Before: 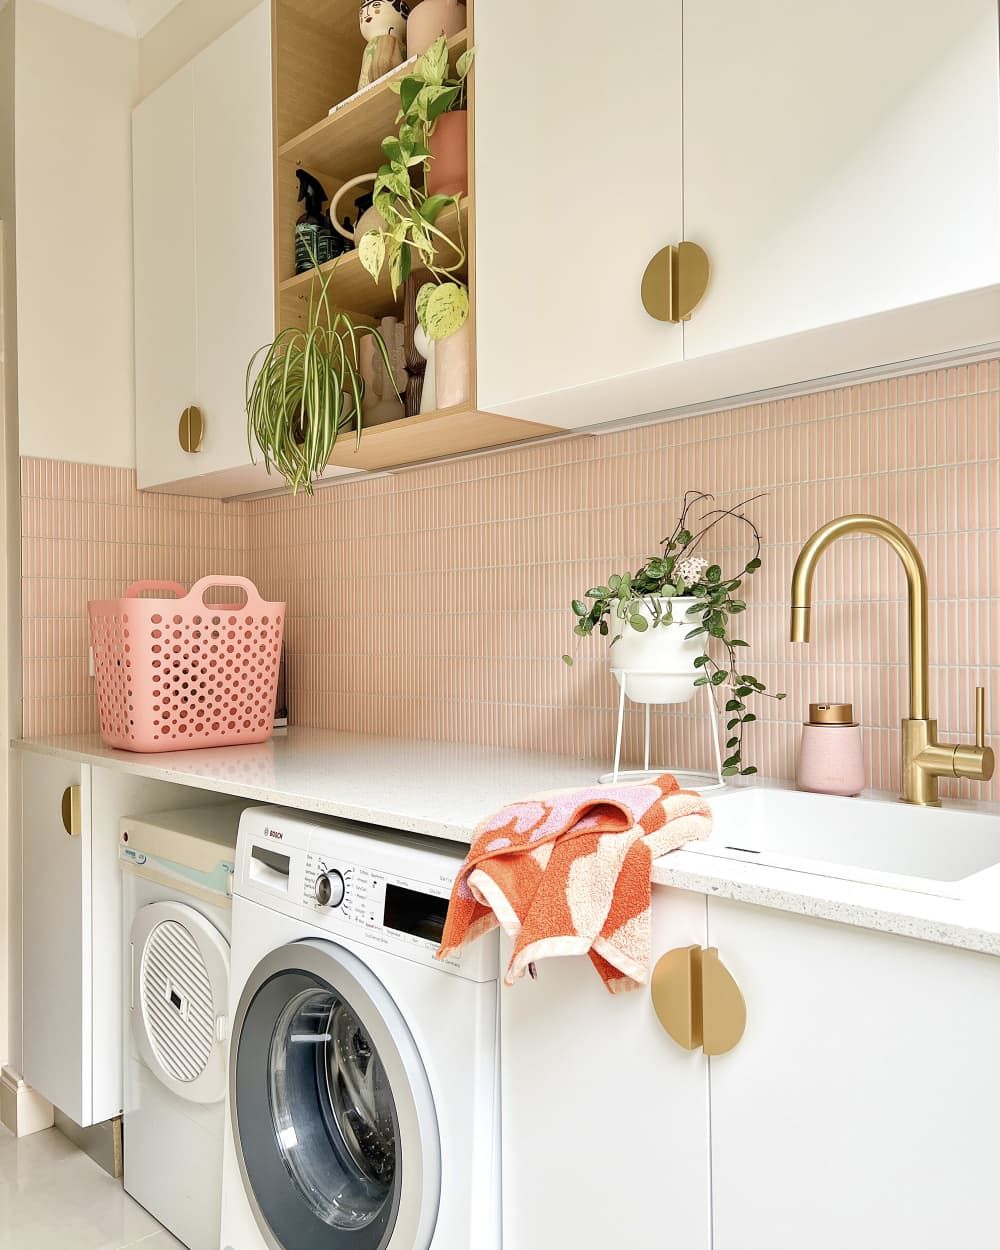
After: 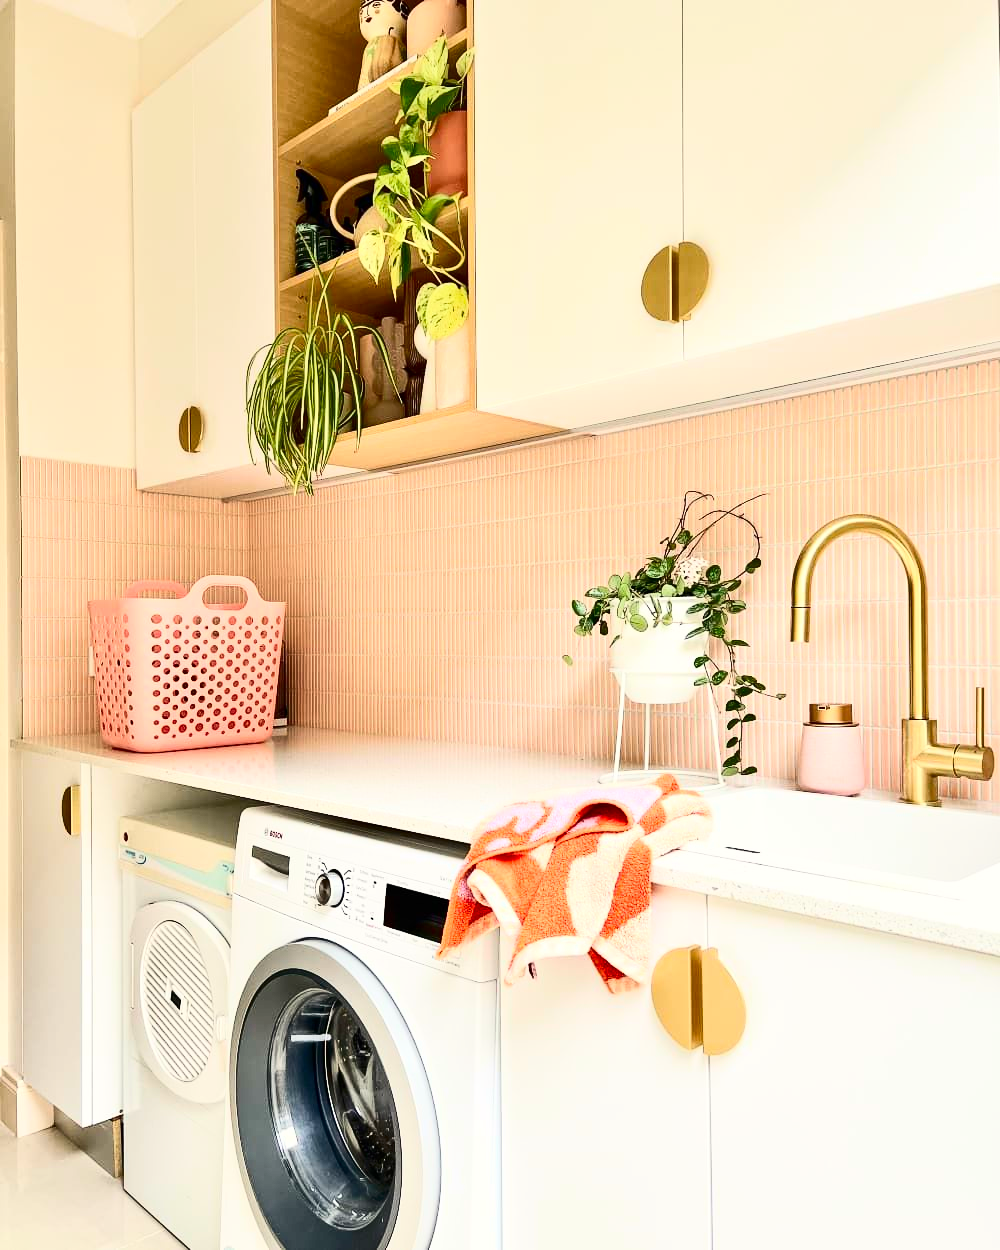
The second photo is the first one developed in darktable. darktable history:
contrast brightness saturation: contrast 0.4, brightness 0.05, saturation 0.25
color correction: highlights b* 3
